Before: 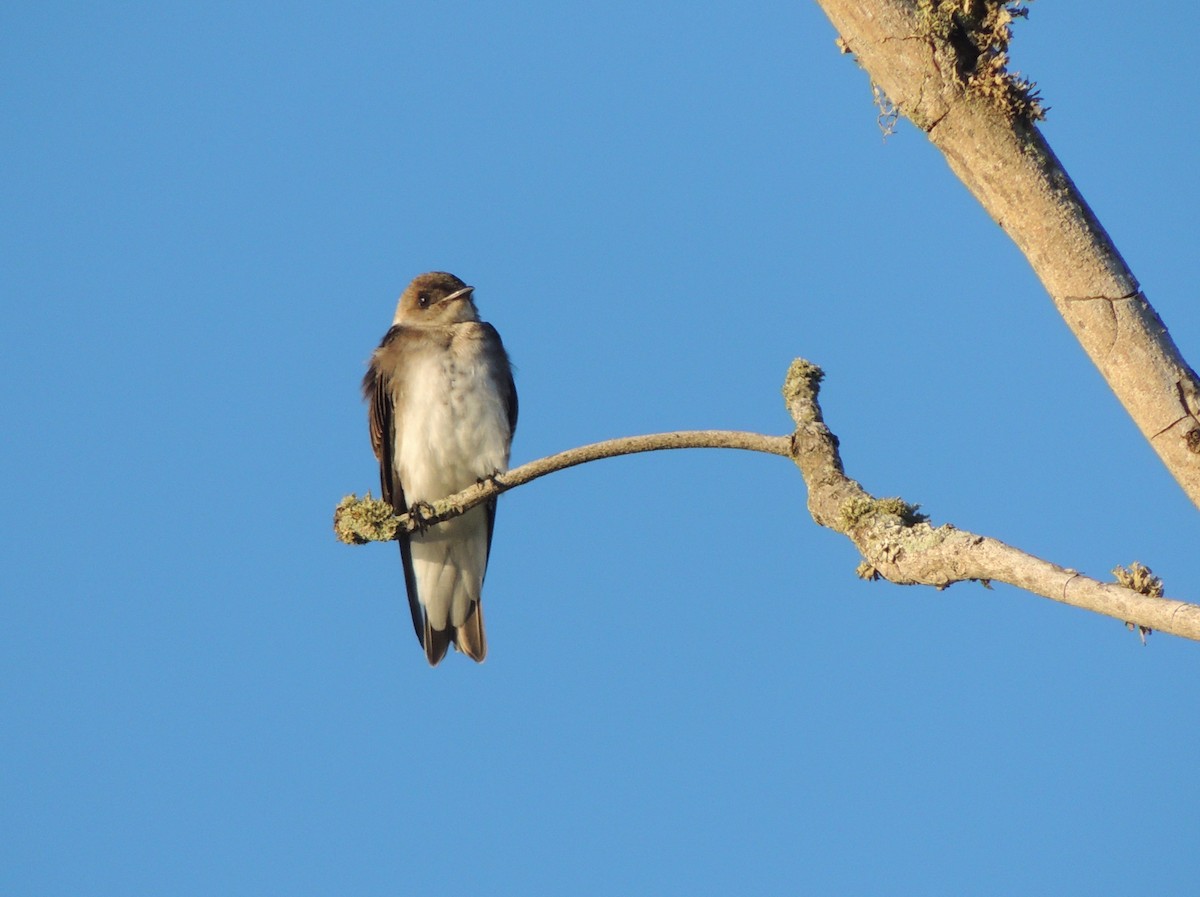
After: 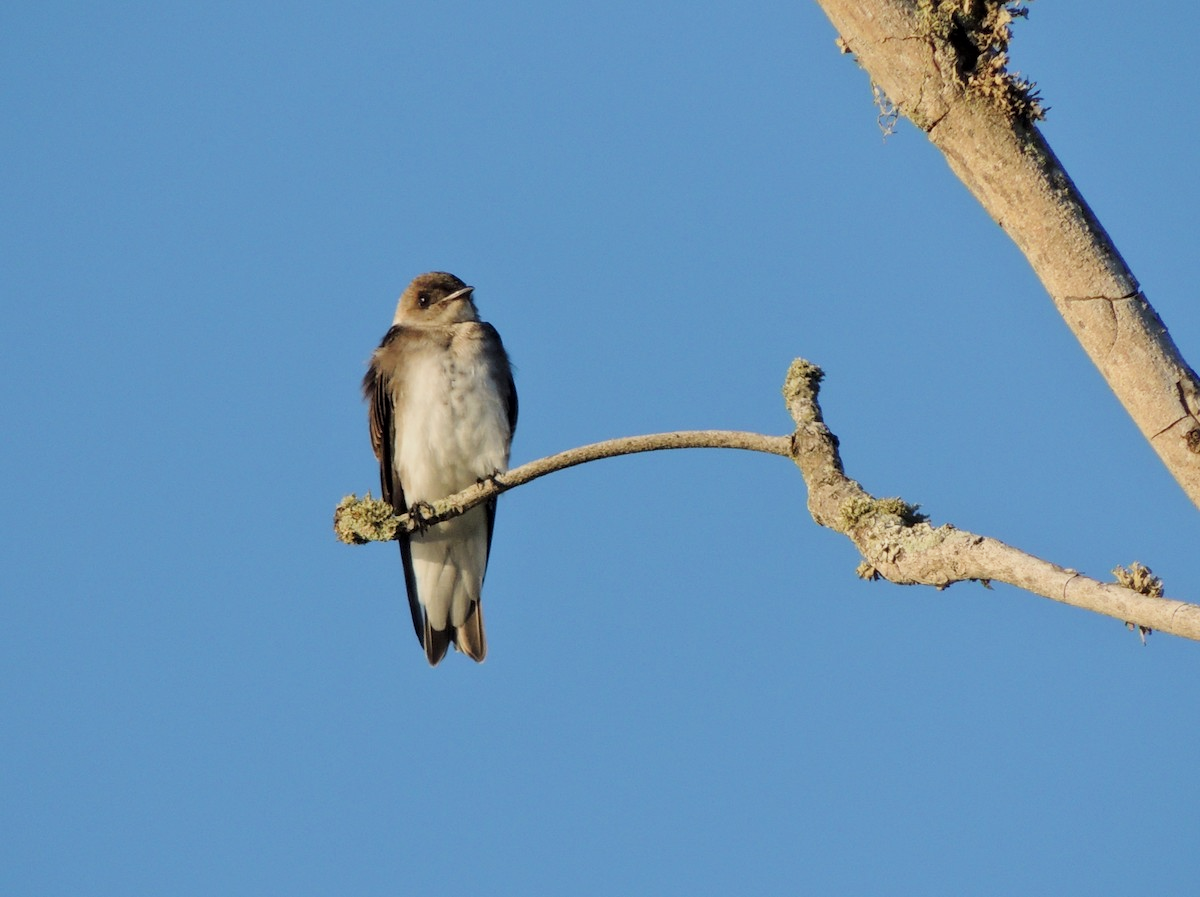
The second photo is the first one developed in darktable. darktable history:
local contrast: mode bilateral grid, contrast 30, coarseness 25, midtone range 0.2
filmic rgb: black relative exposure -8.15 EV, white relative exposure 3.76 EV, hardness 4.46
